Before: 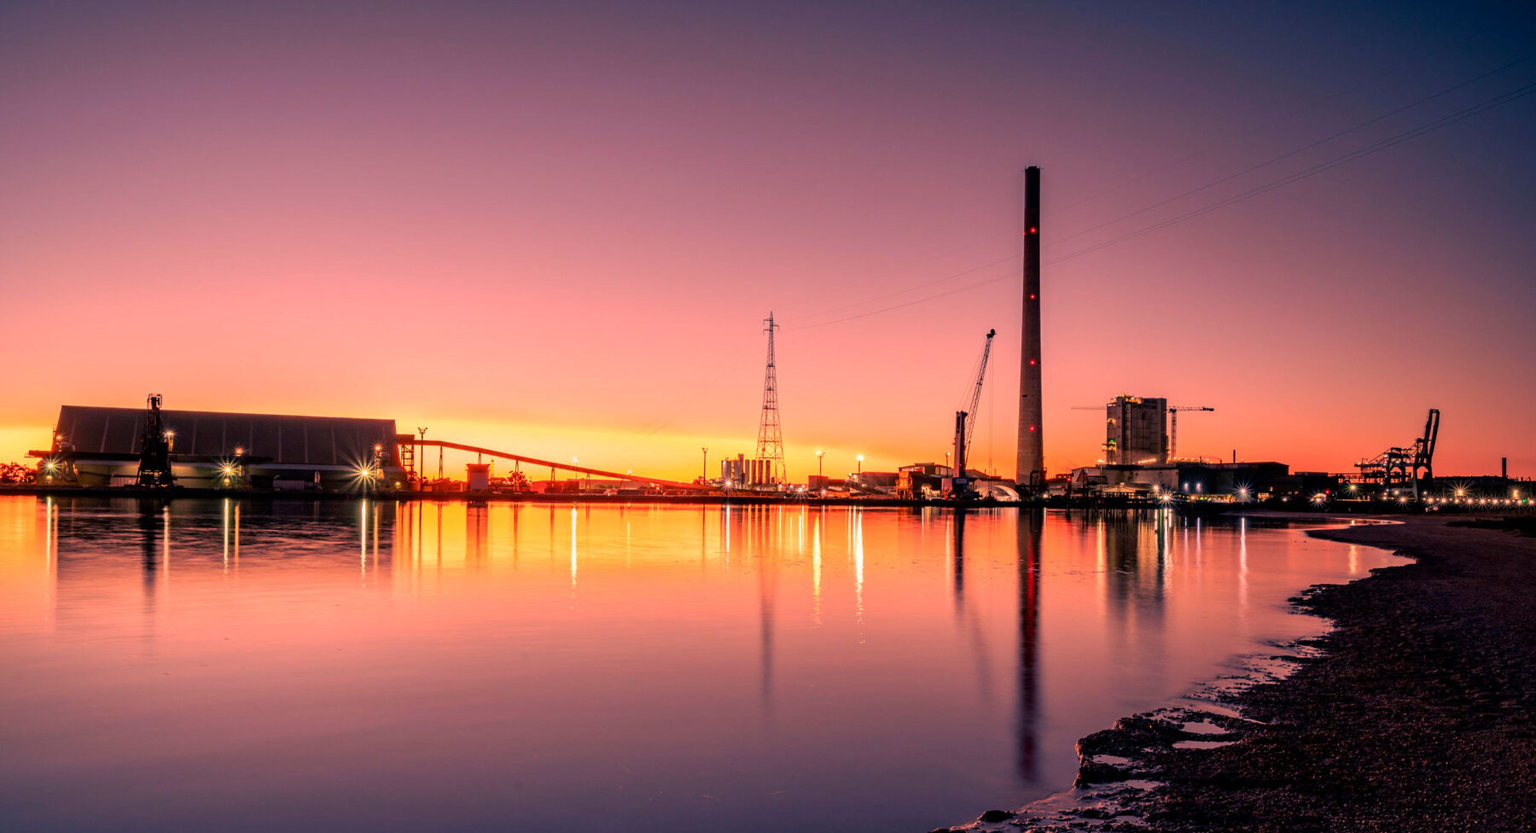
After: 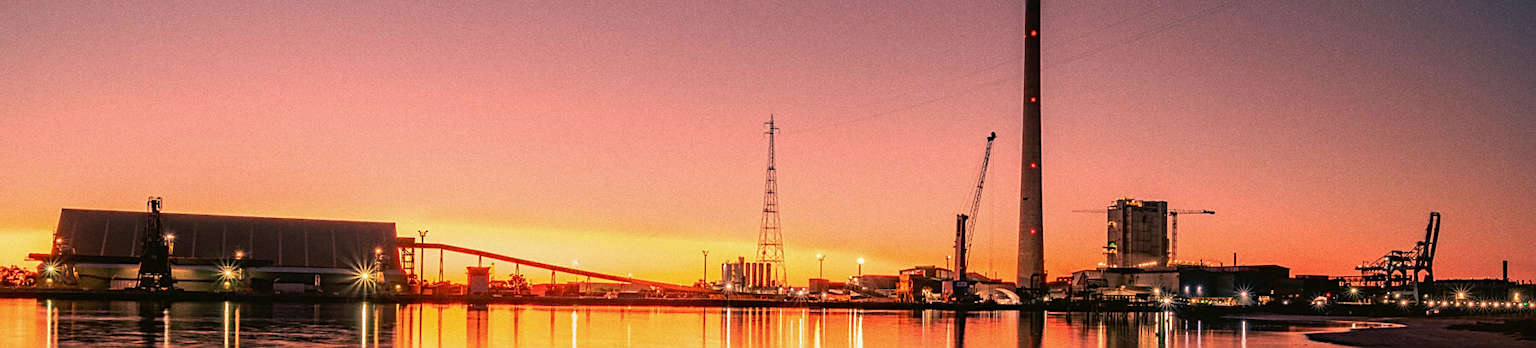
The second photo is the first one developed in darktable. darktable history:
sharpen: on, module defaults
grain: on, module defaults
color balance: mode lift, gamma, gain (sRGB), lift [1.04, 1, 1, 0.97], gamma [1.01, 1, 1, 0.97], gain [0.96, 1, 1, 0.97]
crop and rotate: top 23.84%, bottom 34.294%
